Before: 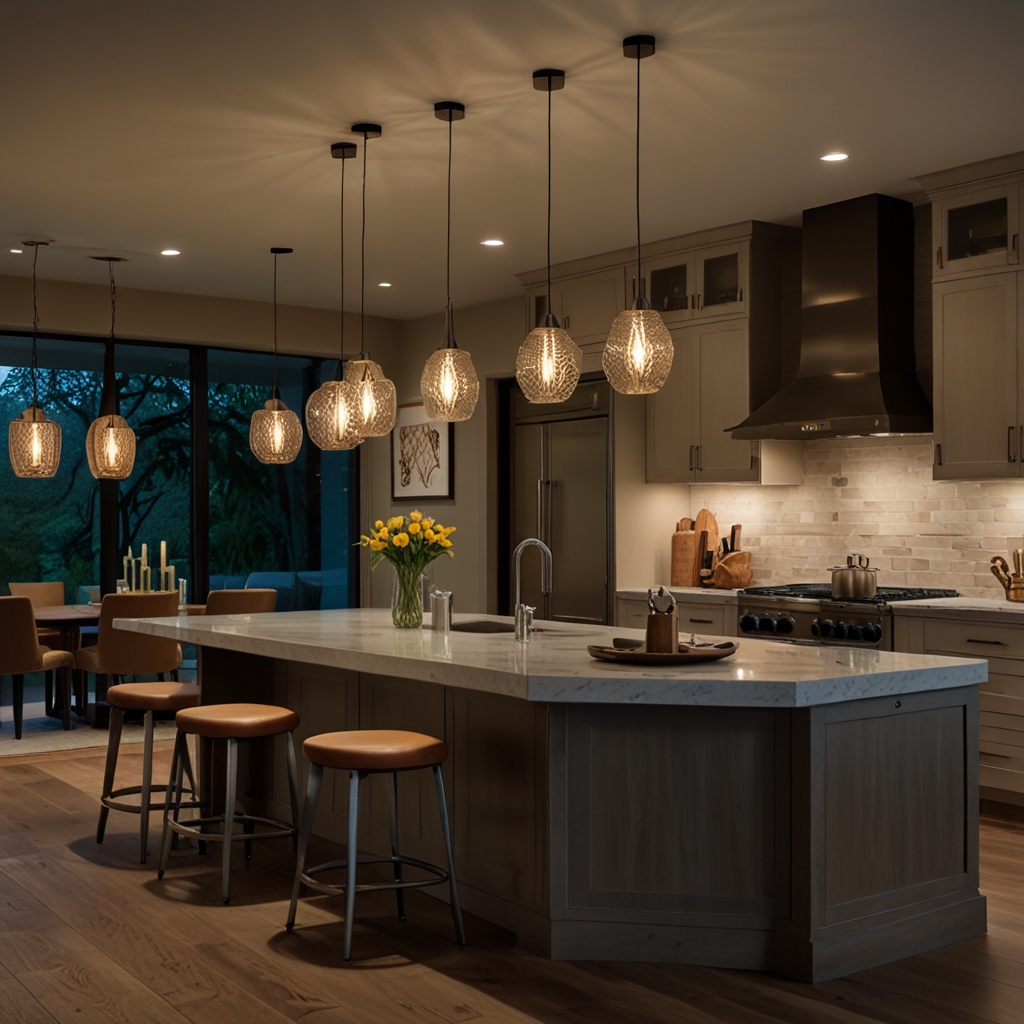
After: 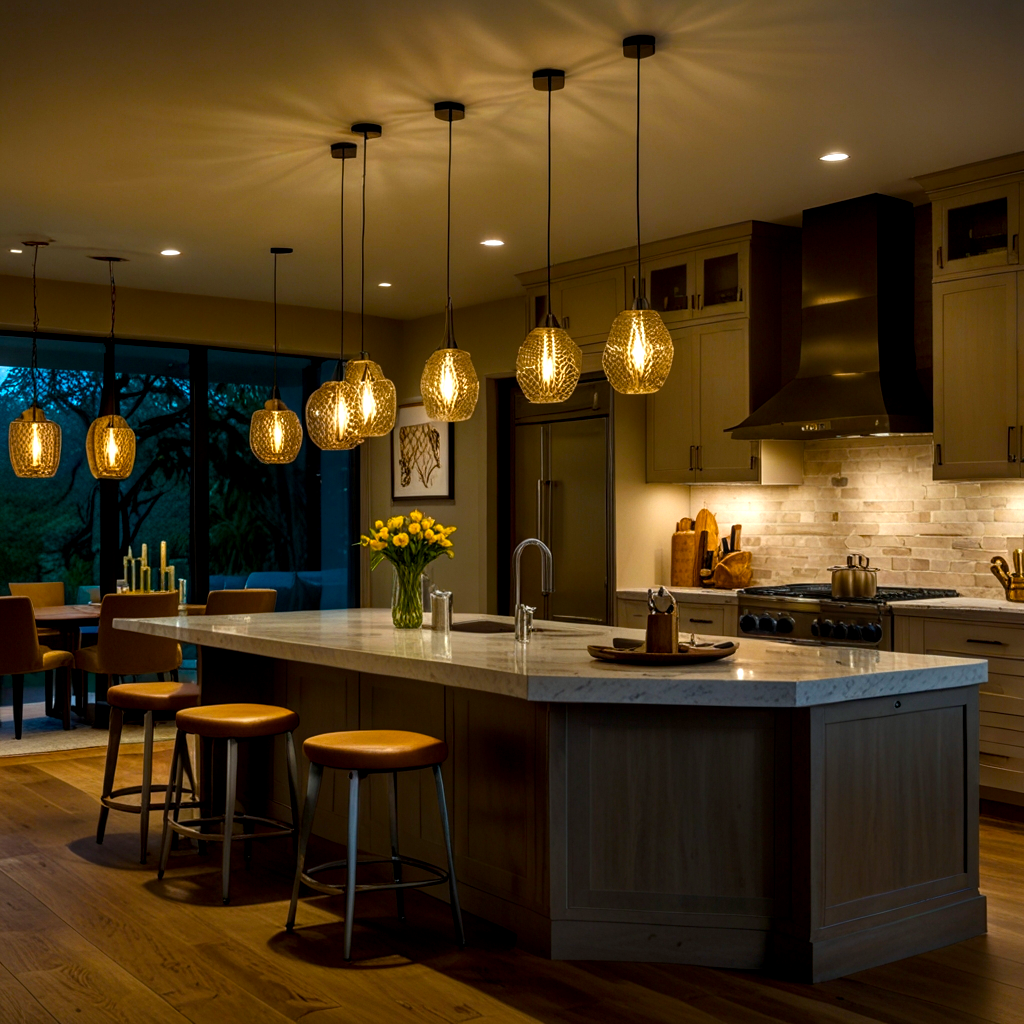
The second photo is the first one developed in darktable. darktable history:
local contrast: detail 130%
white balance: red 0.986, blue 1.01
color balance rgb: linear chroma grading › global chroma 9%, perceptual saturation grading › global saturation 36%, perceptual saturation grading › shadows 35%, perceptual brilliance grading › global brilliance 15%, perceptual brilliance grading › shadows -35%, global vibrance 15%
